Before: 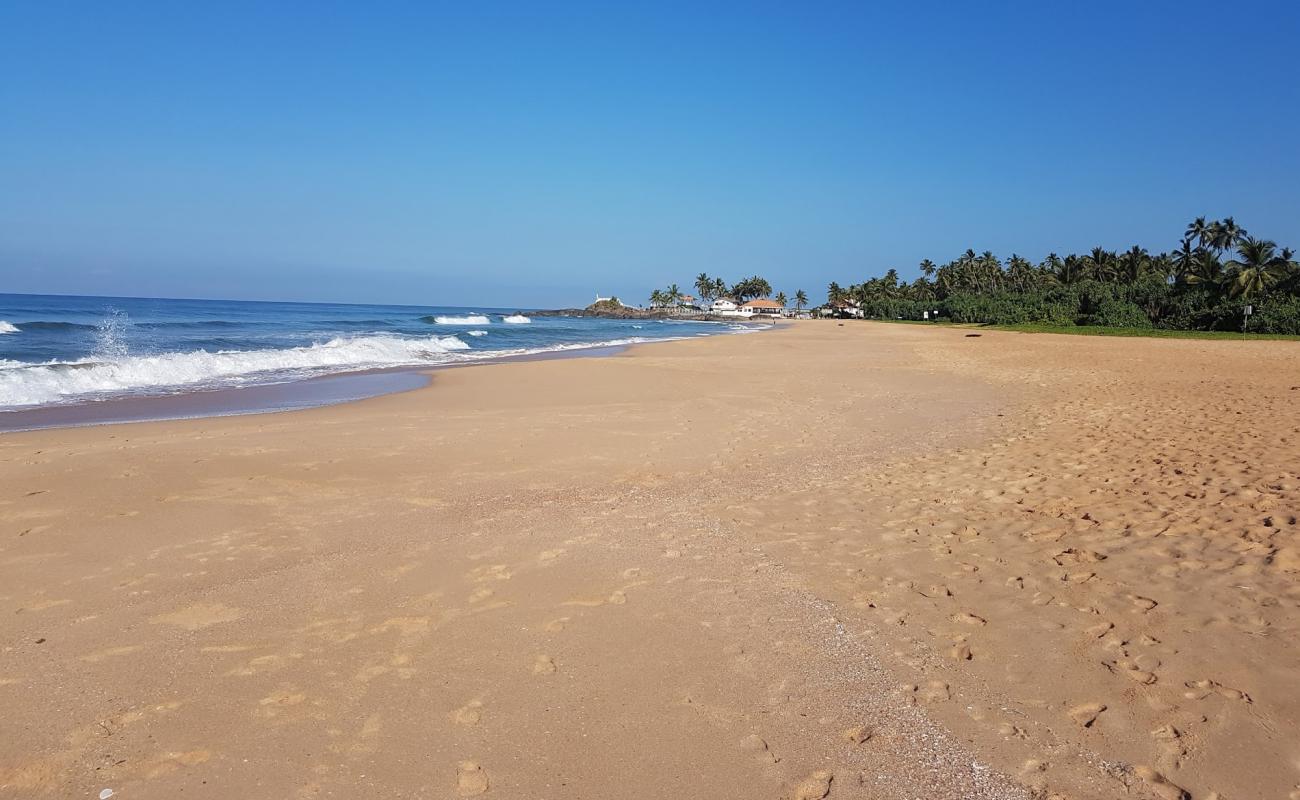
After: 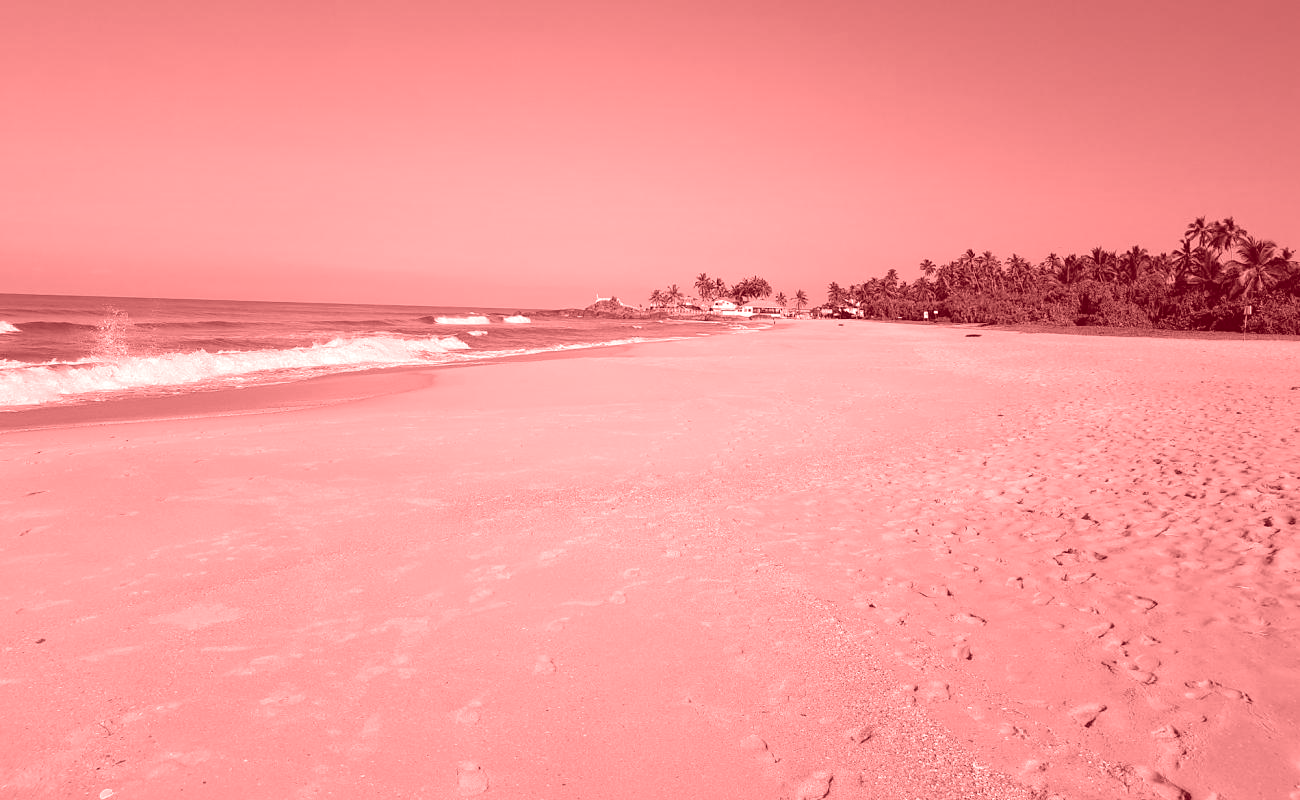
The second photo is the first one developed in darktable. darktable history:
colorize: saturation 60%, source mix 100%
